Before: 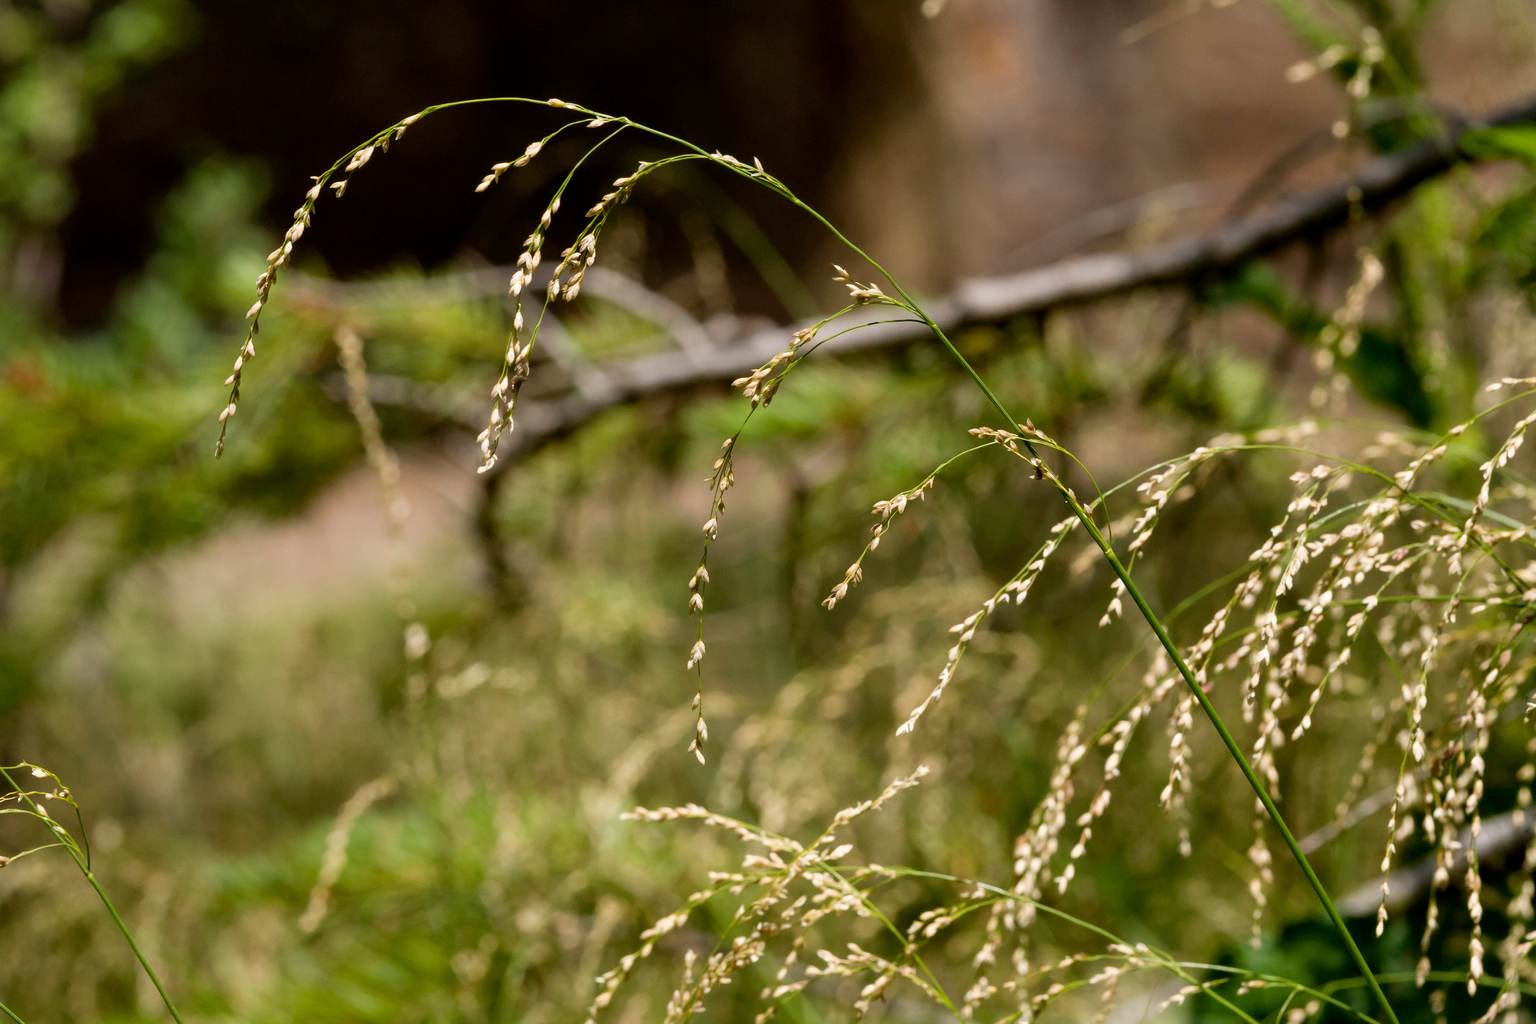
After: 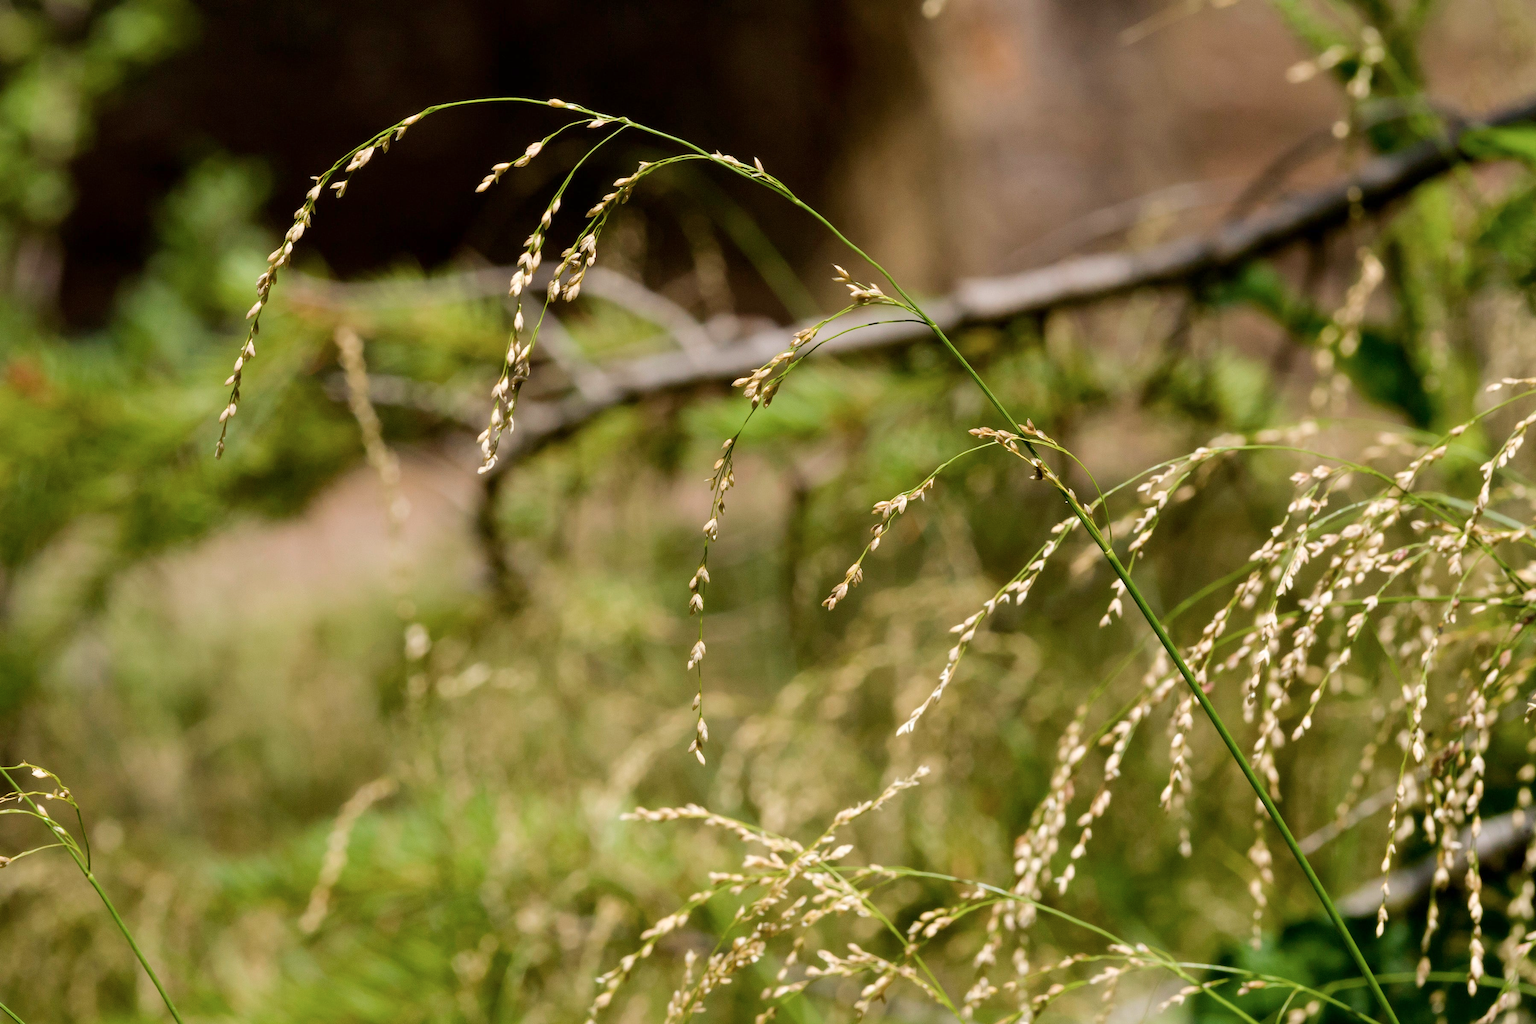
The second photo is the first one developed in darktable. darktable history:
color balance rgb: power › hue 62.09°, perceptual saturation grading › global saturation -26.949%, perceptual brilliance grading › mid-tones 9.126%, perceptual brilliance grading › shadows 15.037%, global vibrance 43.311%
